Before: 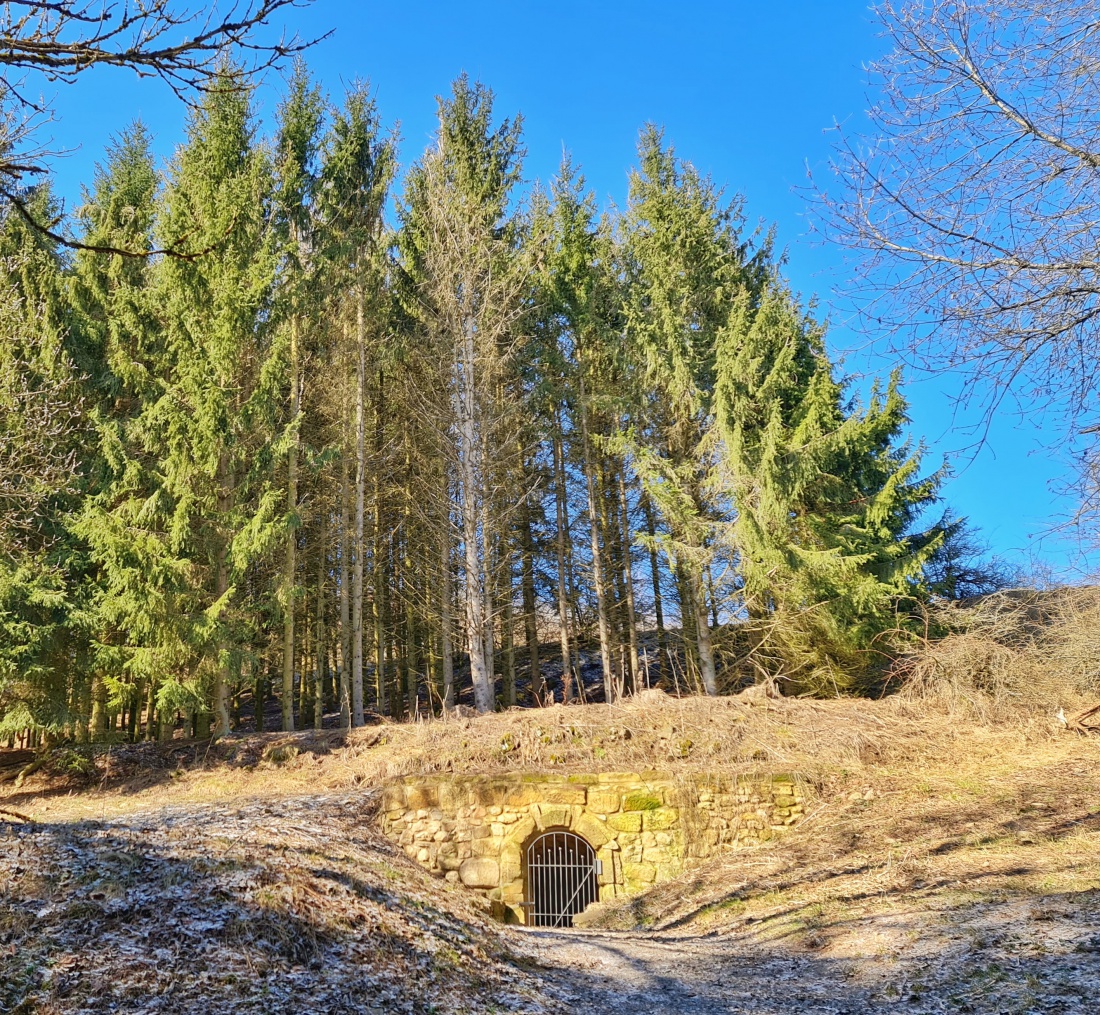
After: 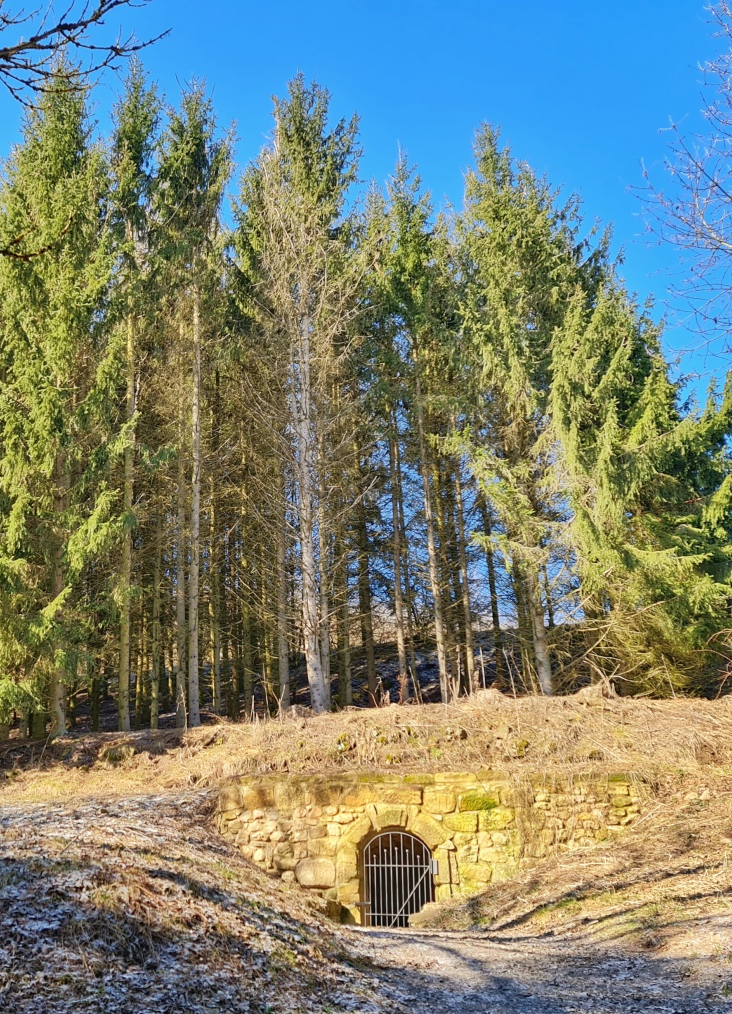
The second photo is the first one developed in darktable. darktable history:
color correction: highlights b* 0.004
crop and rotate: left 14.924%, right 18.486%
